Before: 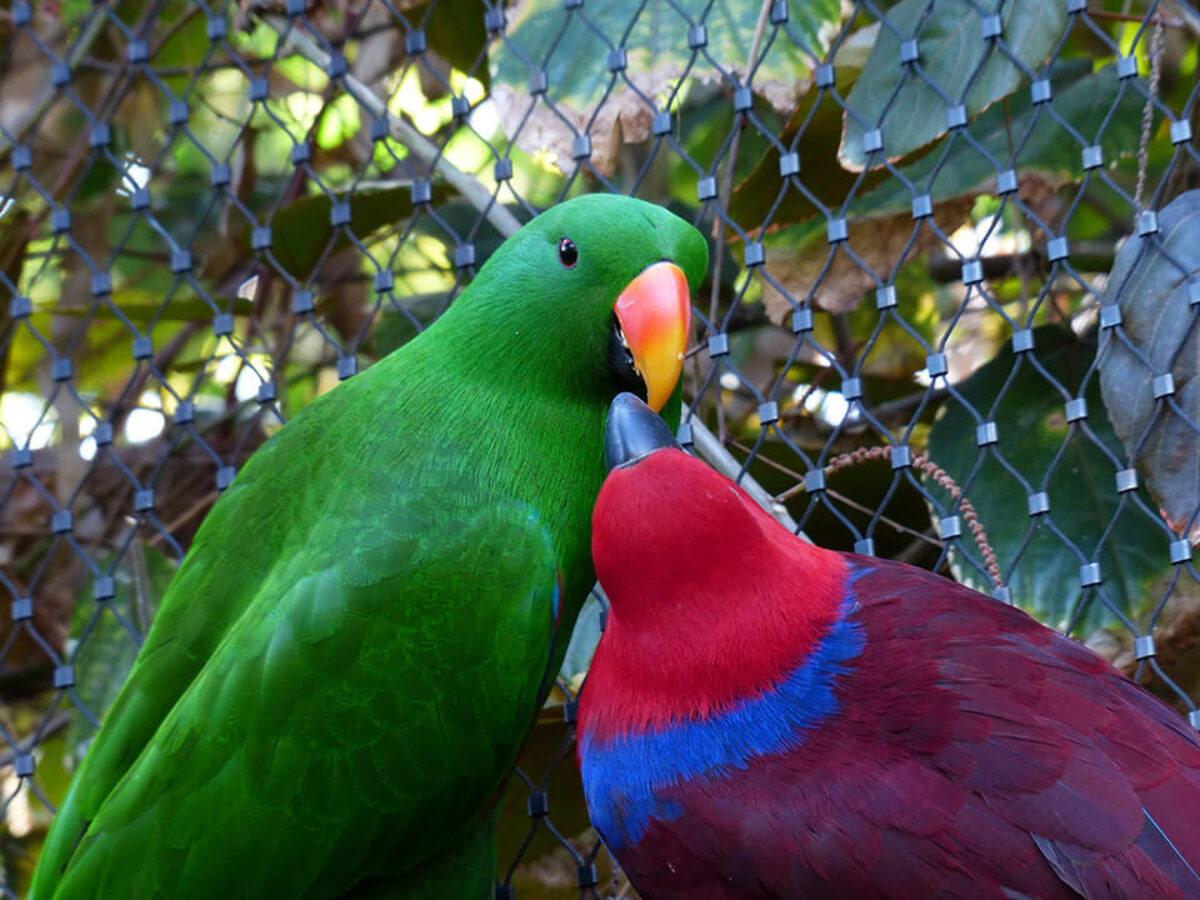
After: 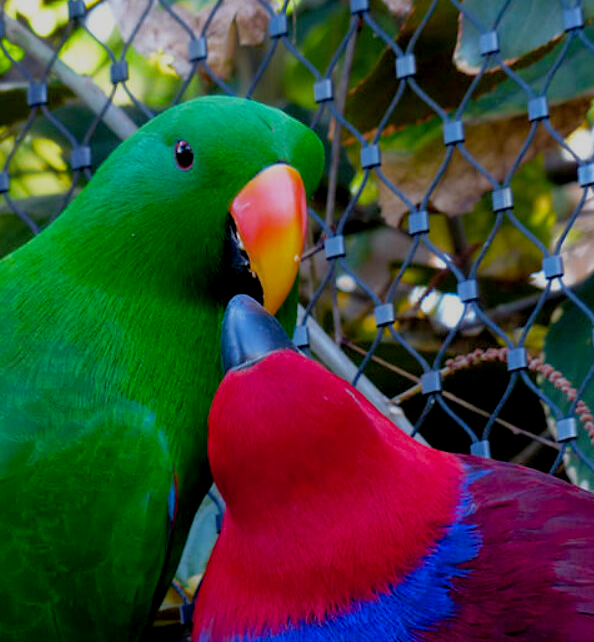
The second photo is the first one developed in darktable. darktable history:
tone equalizer: on, module defaults
color balance rgb: perceptual saturation grading › global saturation 25%, global vibrance 20%
exposure: black level correction 0.009, exposure -0.637 EV, compensate highlight preservation false
crop: left 32.075%, top 10.976%, right 18.355%, bottom 17.596%
shadows and highlights: shadows 43.06, highlights 6.94
